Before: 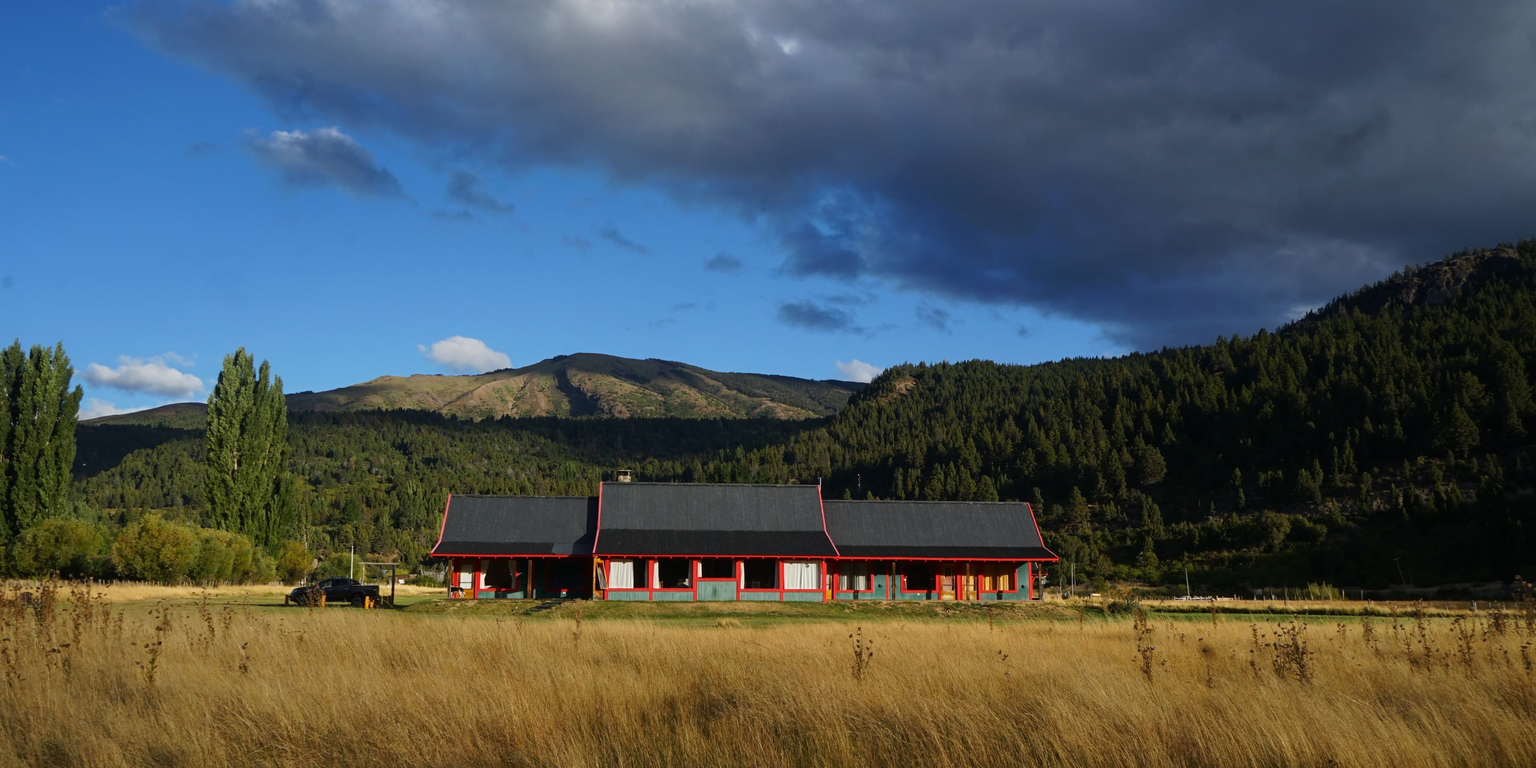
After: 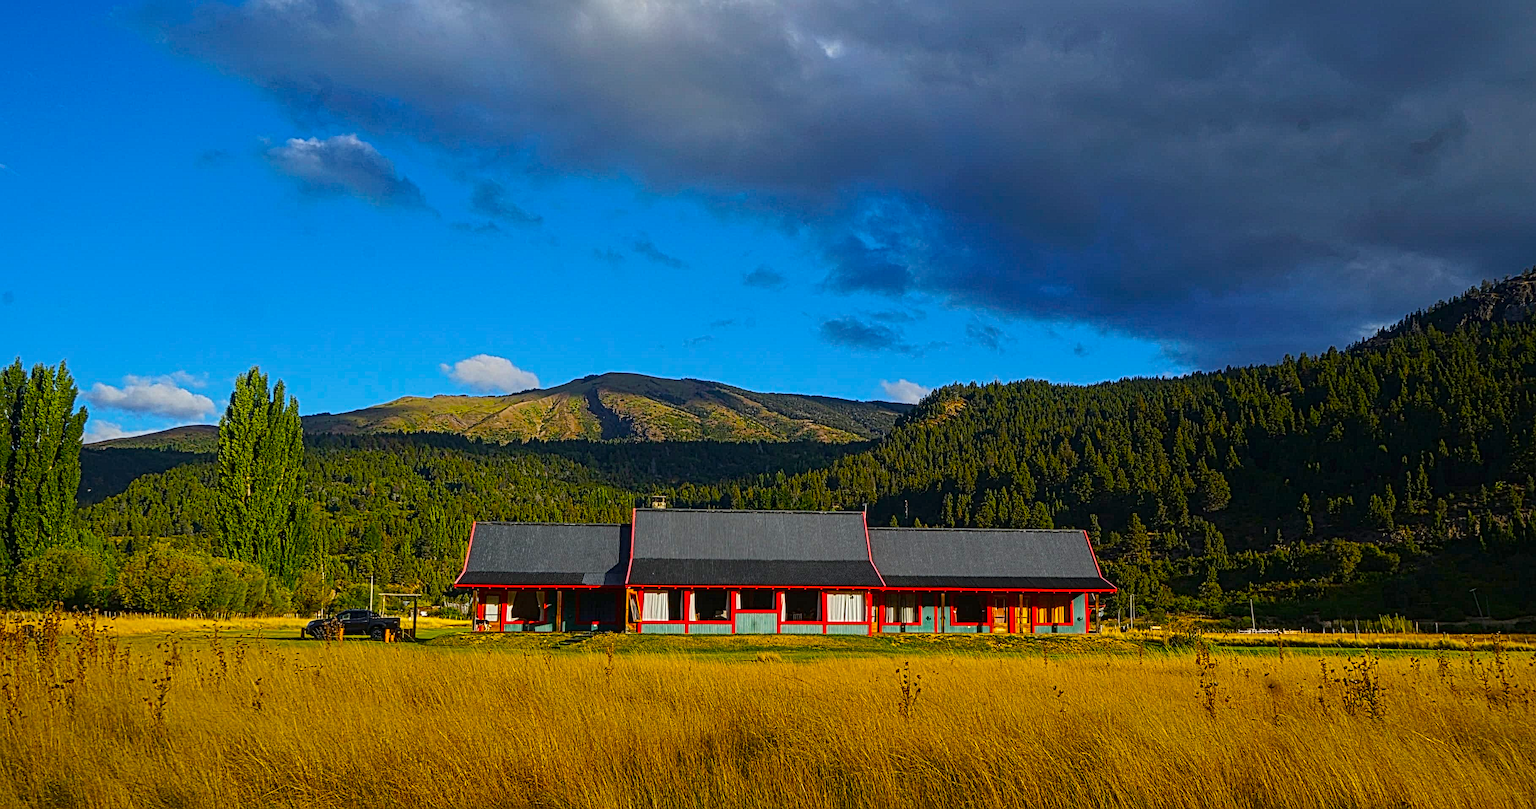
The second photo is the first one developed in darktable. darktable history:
color balance: input saturation 134.34%, contrast -10.04%, contrast fulcrum 19.67%, output saturation 133.51%
crop and rotate: right 5.167%
local contrast: mode bilateral grid, contrast 20, coarseness 3, detail 300%, midtone range 0.2
